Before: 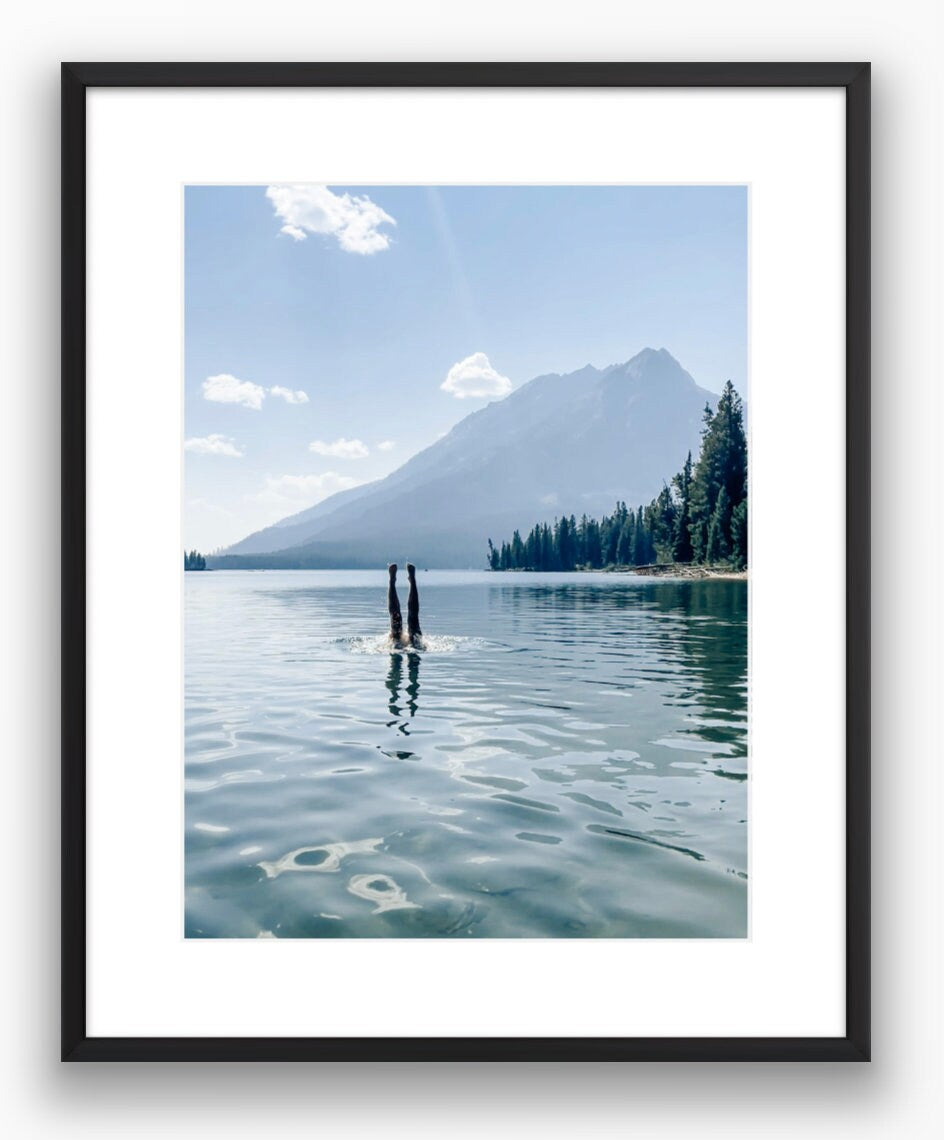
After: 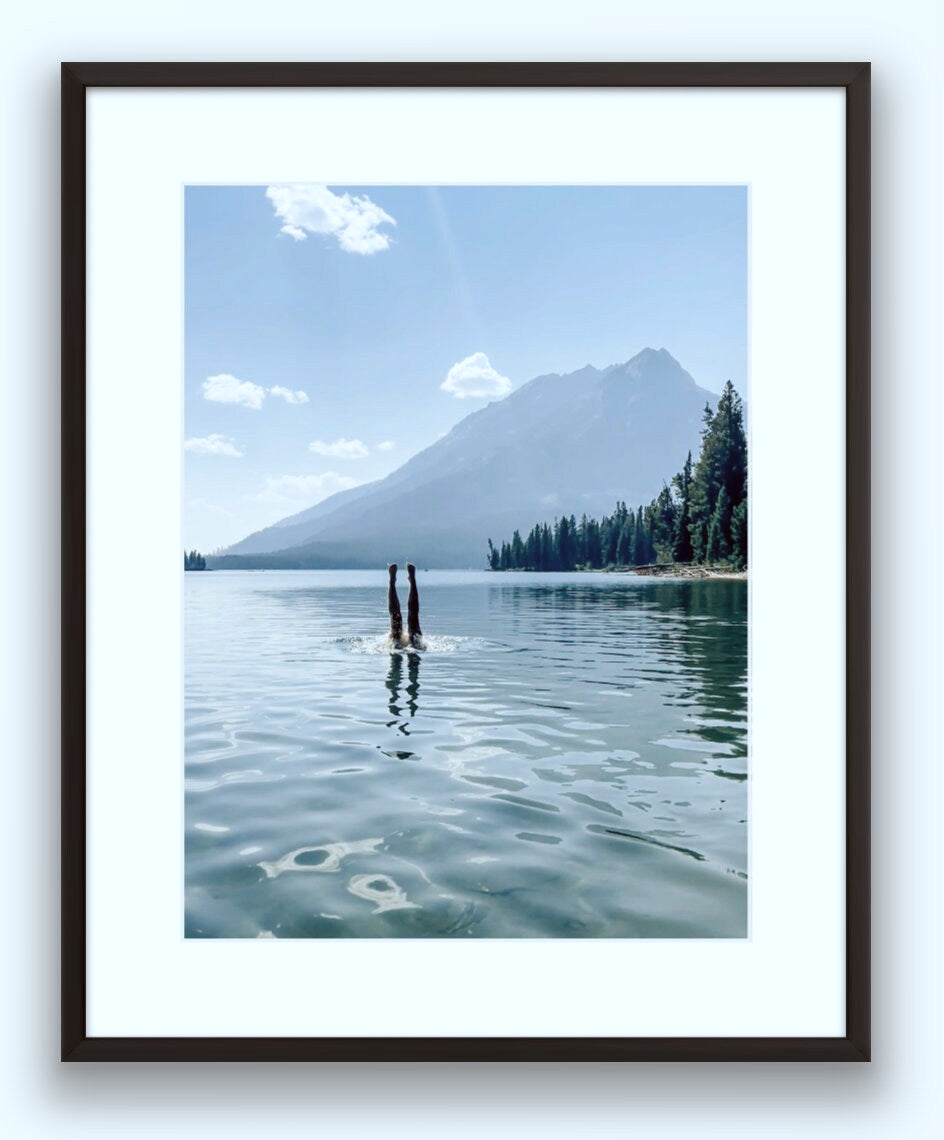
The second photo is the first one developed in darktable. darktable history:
color correction: highlights a* -3.19, highlights b* -6.17, shadows a* 3.26, shadows b* 5.27
